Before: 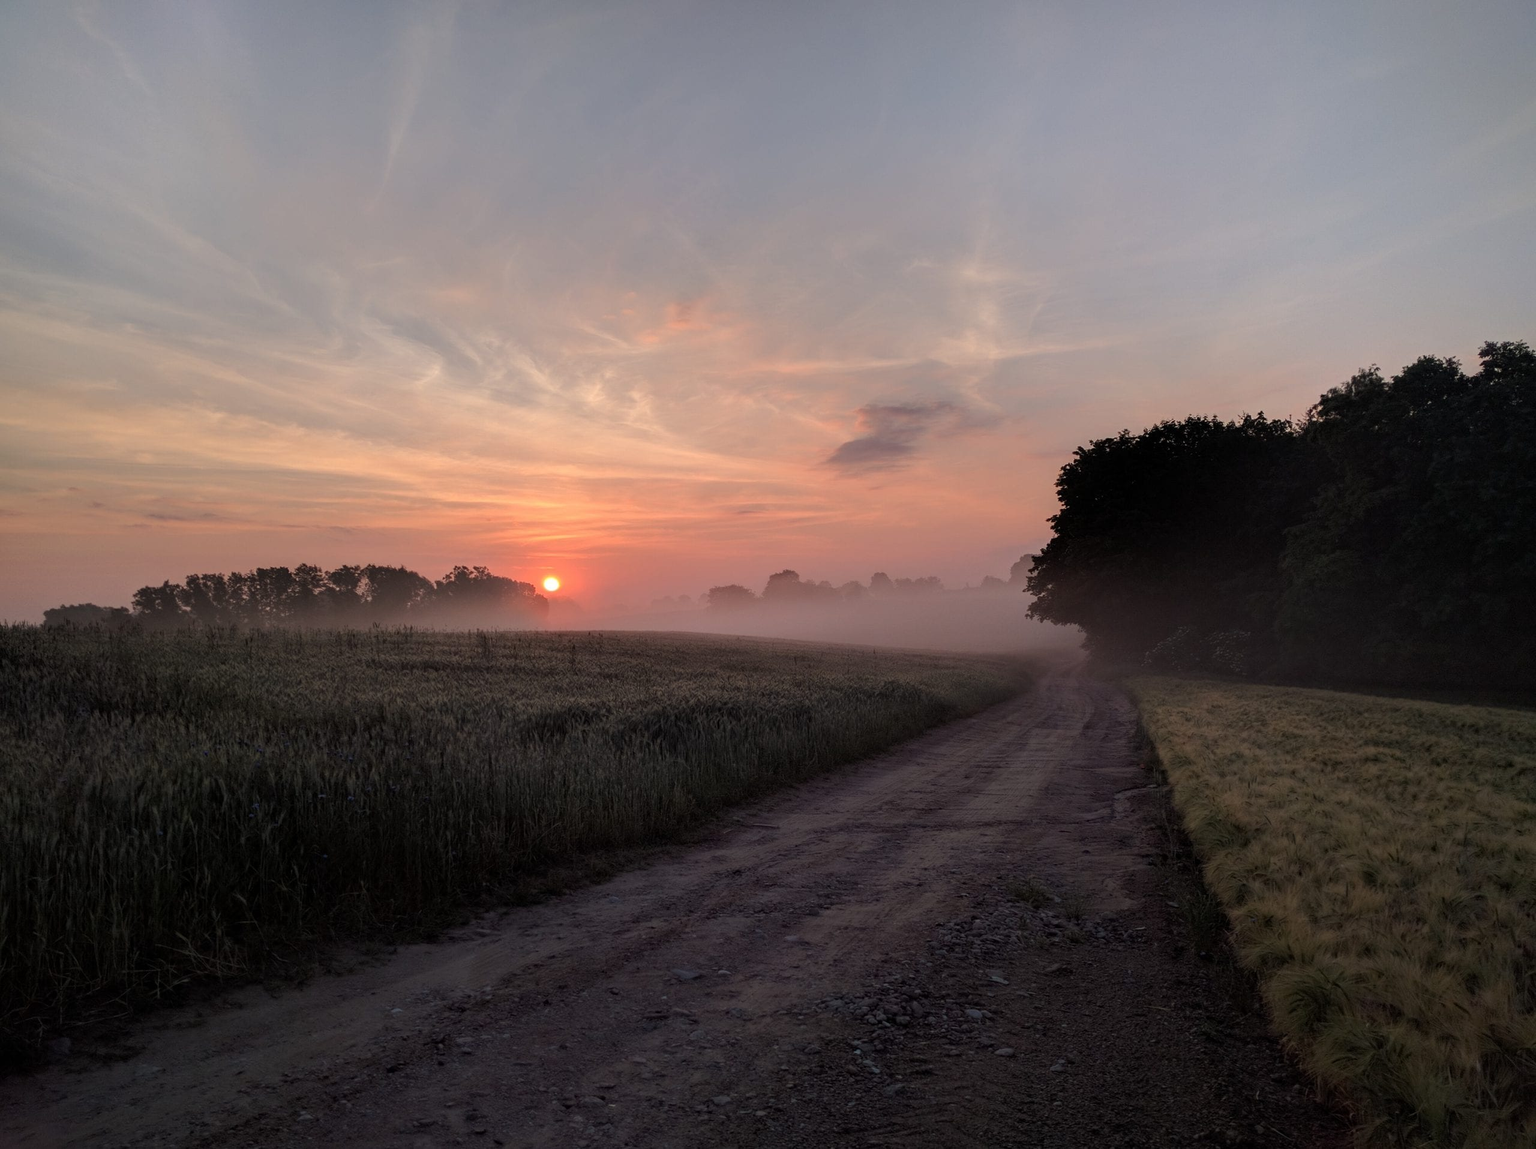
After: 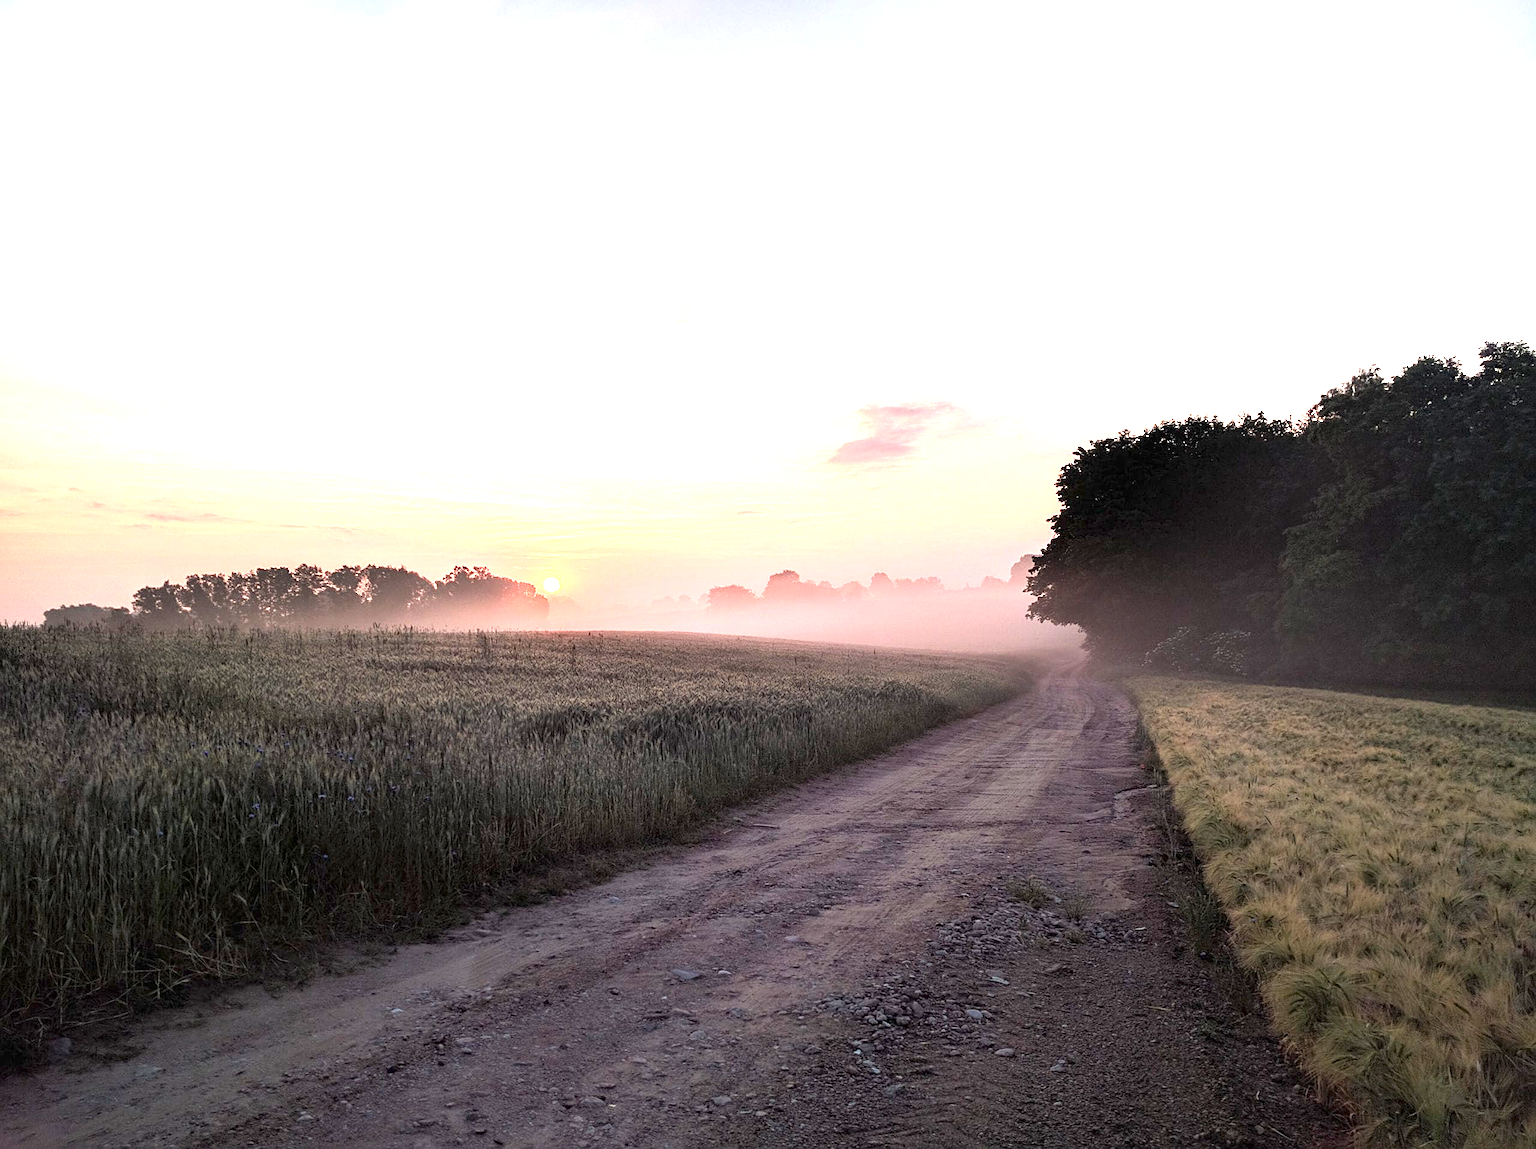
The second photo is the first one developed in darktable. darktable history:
exposure: black level correction 0, exposure 2.138 EV, compensate exposure bias true, compensate highlight preservation false
sharpen: on, module defaults
